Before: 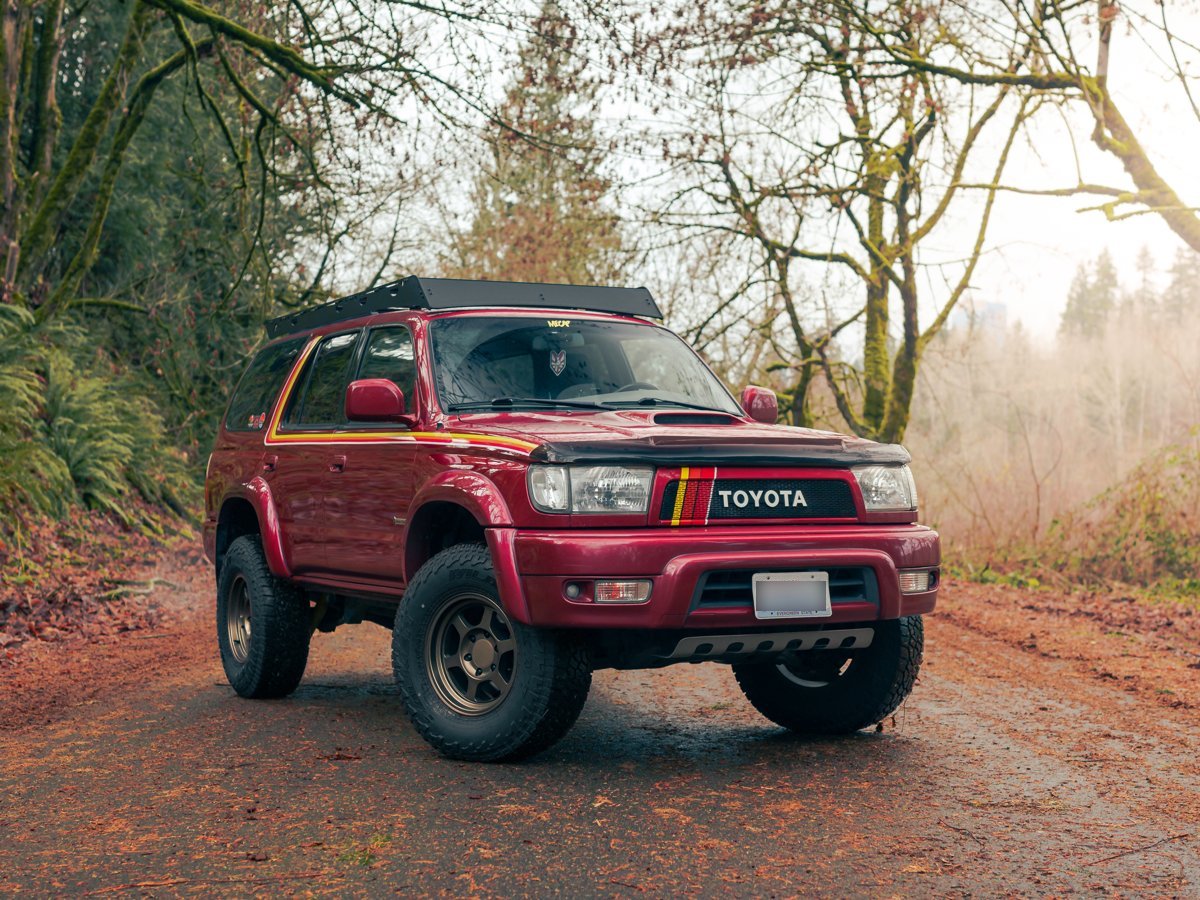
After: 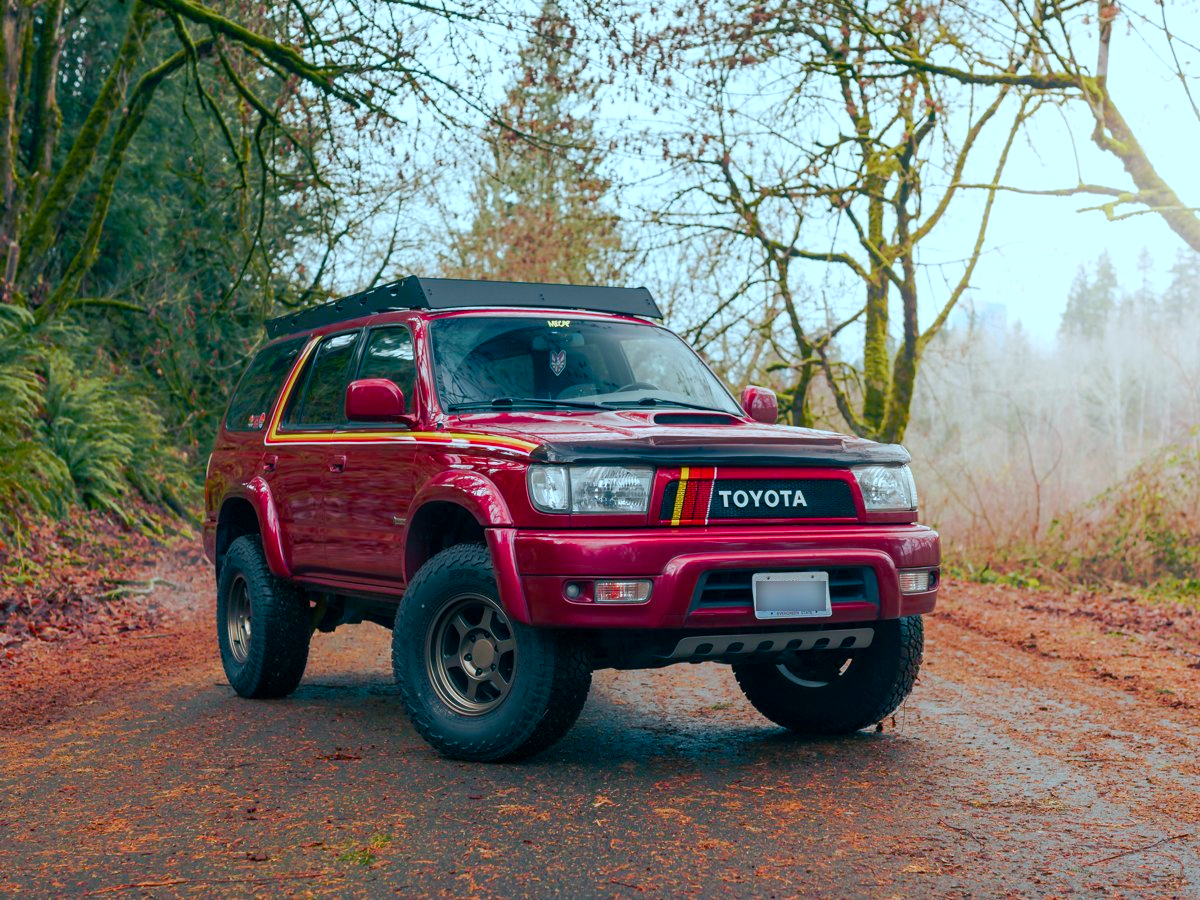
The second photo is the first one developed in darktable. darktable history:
color balance rgb: perceptual saturation grading › global saturation 34.84%, perceptual saturation grading › highlights -29.908%, perceptual saturation grading › shadows 36.14%
color correction: highlights a* -10.47, highlights b* -19.62
